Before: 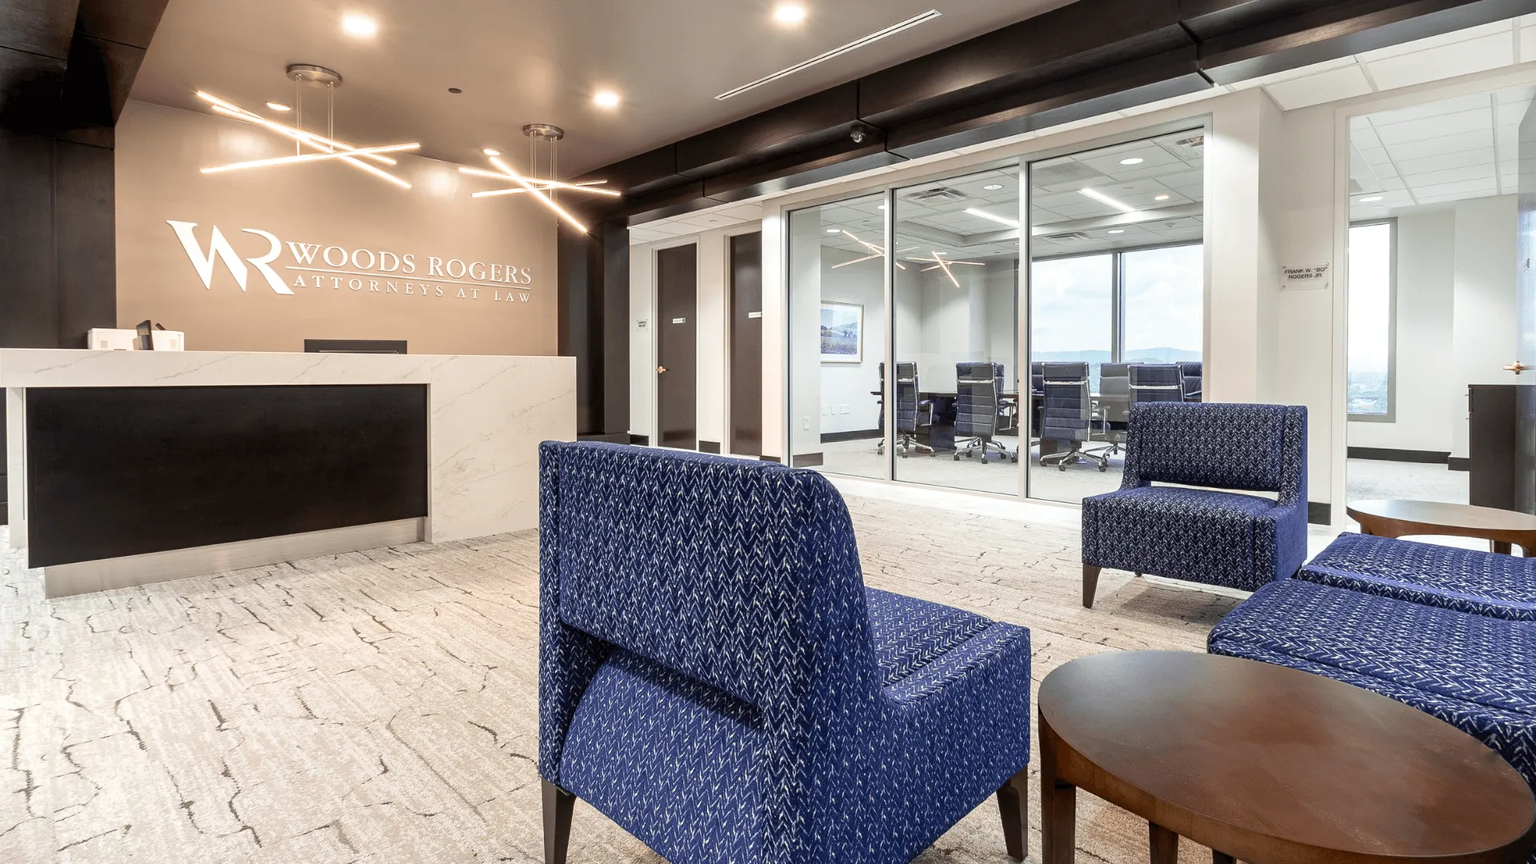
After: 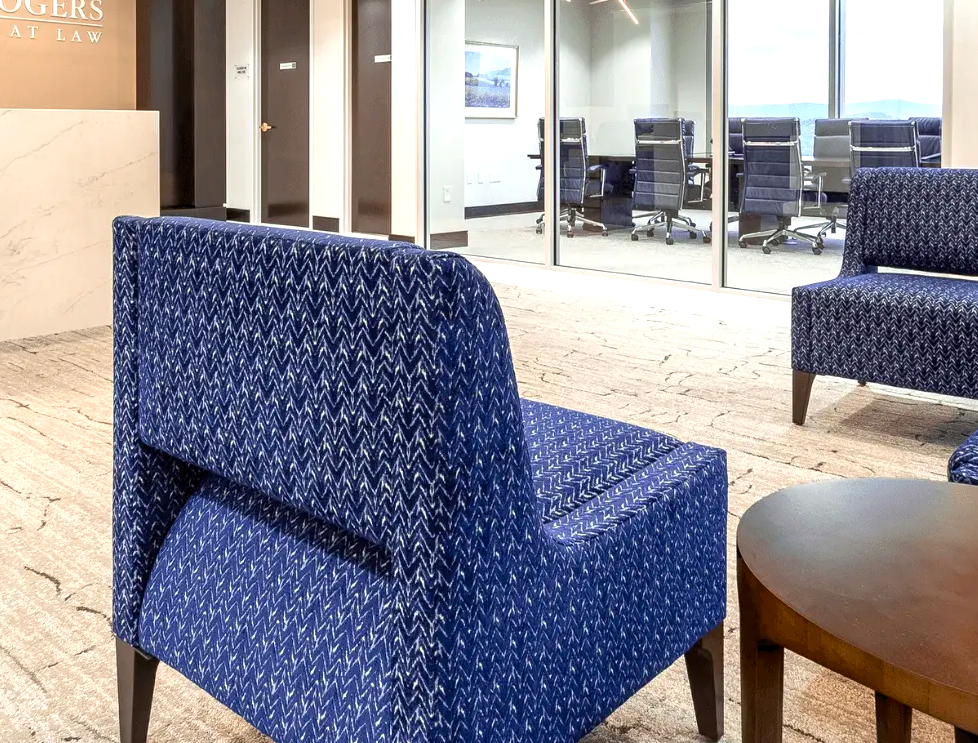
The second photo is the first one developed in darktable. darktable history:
exposure: exposure 0.29 EV, compensate highlight preservation false
crop and rotate: left 29.237%, top 31.152%, right 19.807%
color balance rgb: perceptual saturation grading › global saturation 25%, global vibrance 20%
contrast equalizer: y [[0.5 ×6], [0.5 ×6], [0.5, 0.5, 0.501, 0.545, 0.707, 0.863], [0 ×6], [0 ×6]]
local contrast: highlights 100%, shadows 100%, detail 120%, midtone range 0.2
